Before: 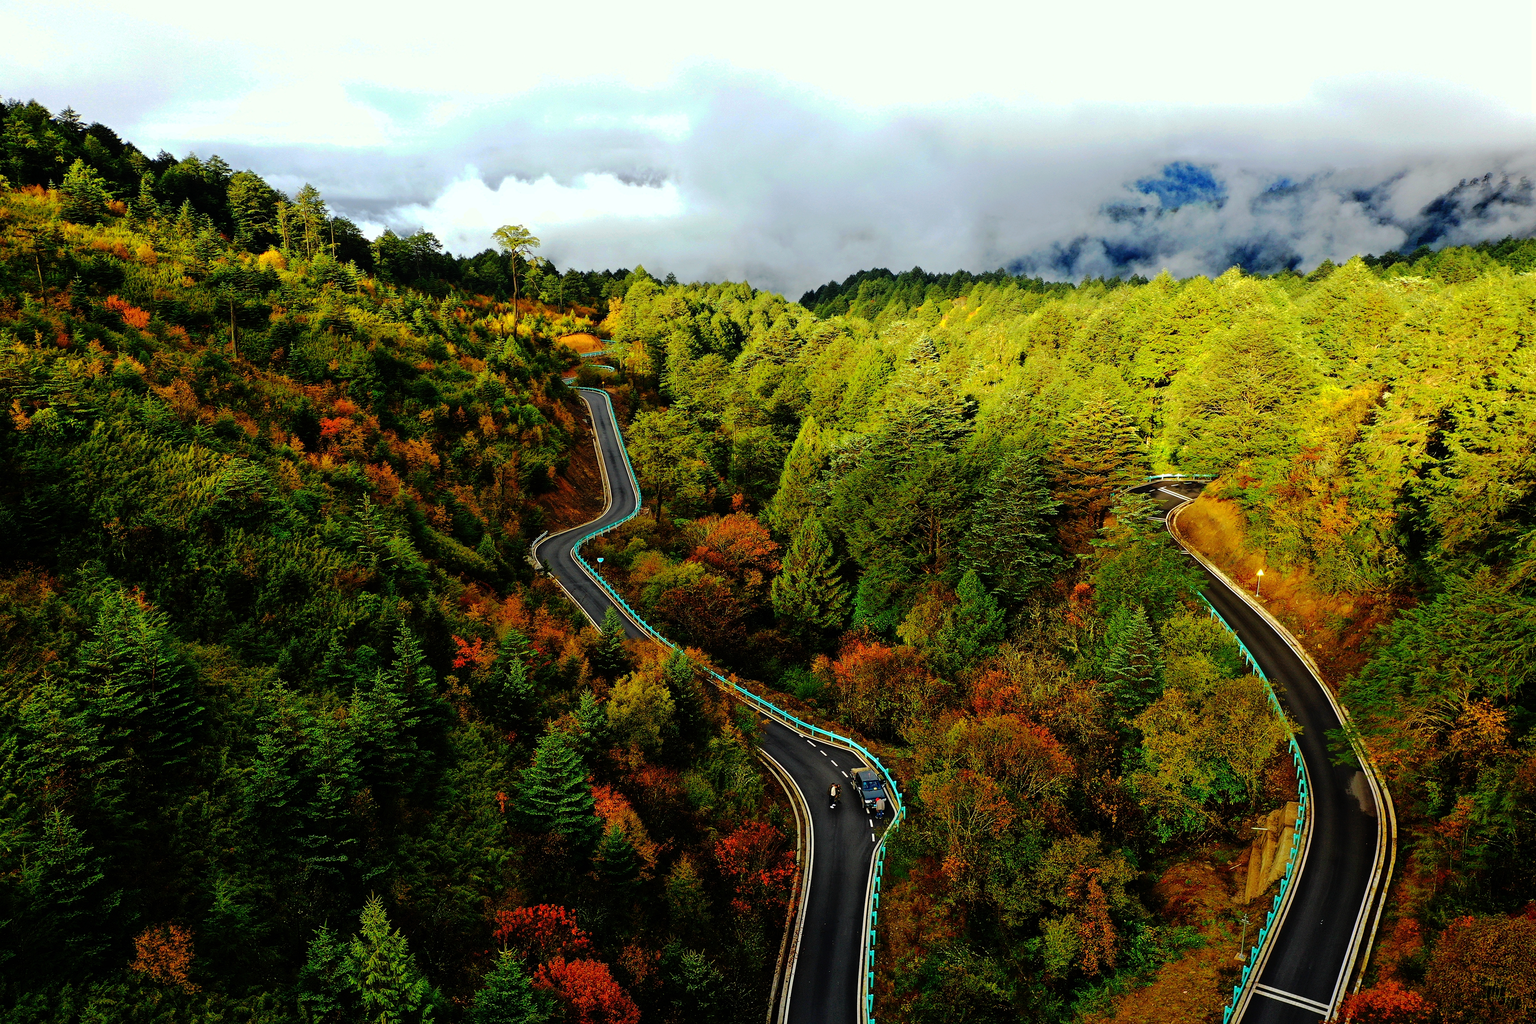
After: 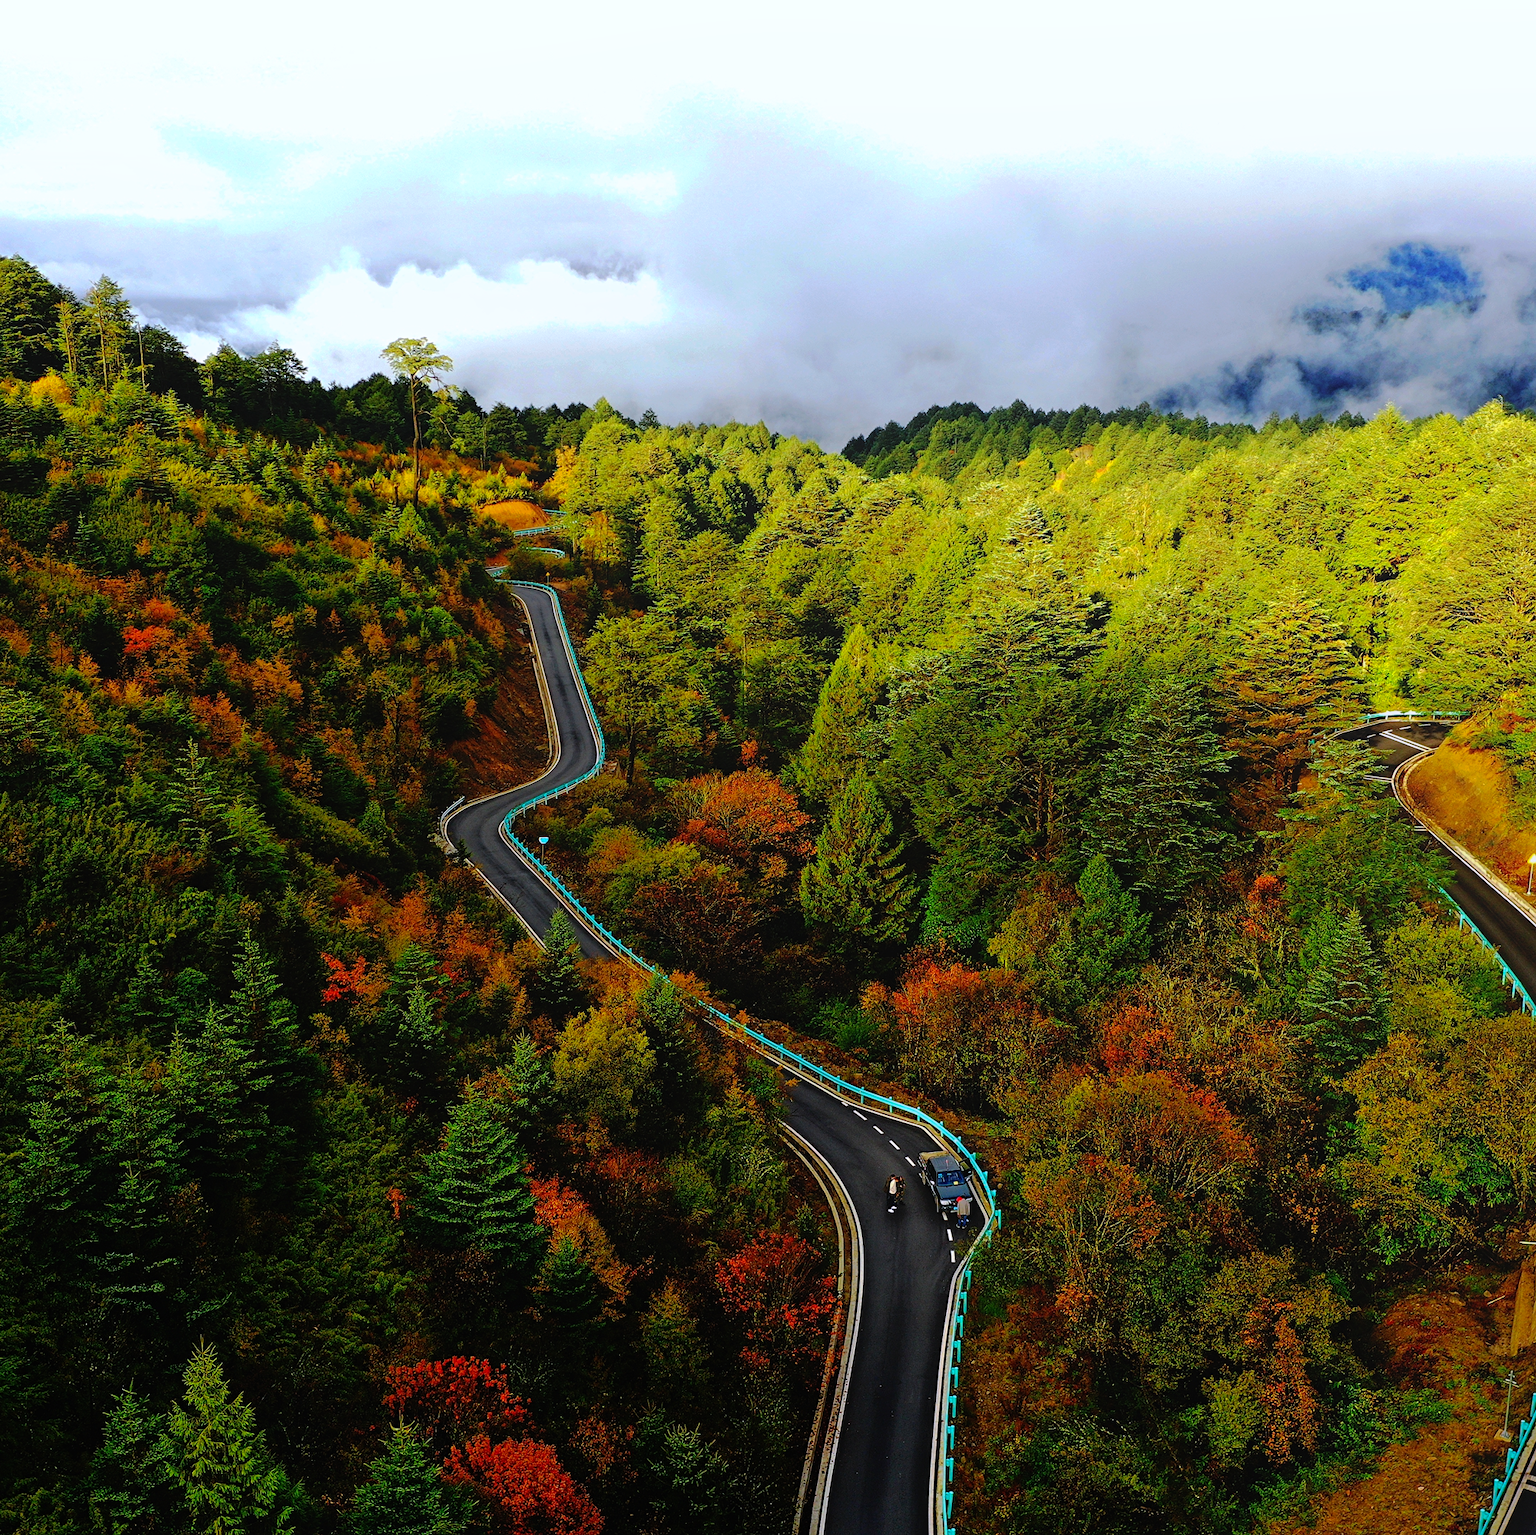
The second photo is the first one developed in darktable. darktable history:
crop and rotate: left 15.546%, right 17.787%
contrast equalizer: y [[0.439, 0.44, 0.442, 0.457, 0.493, 0.498], [0.5 ×6], [0.5 ×6], [0 ×6], [0 ×6]], mix 0.59
white balance: red 1.004, blue 1.096
